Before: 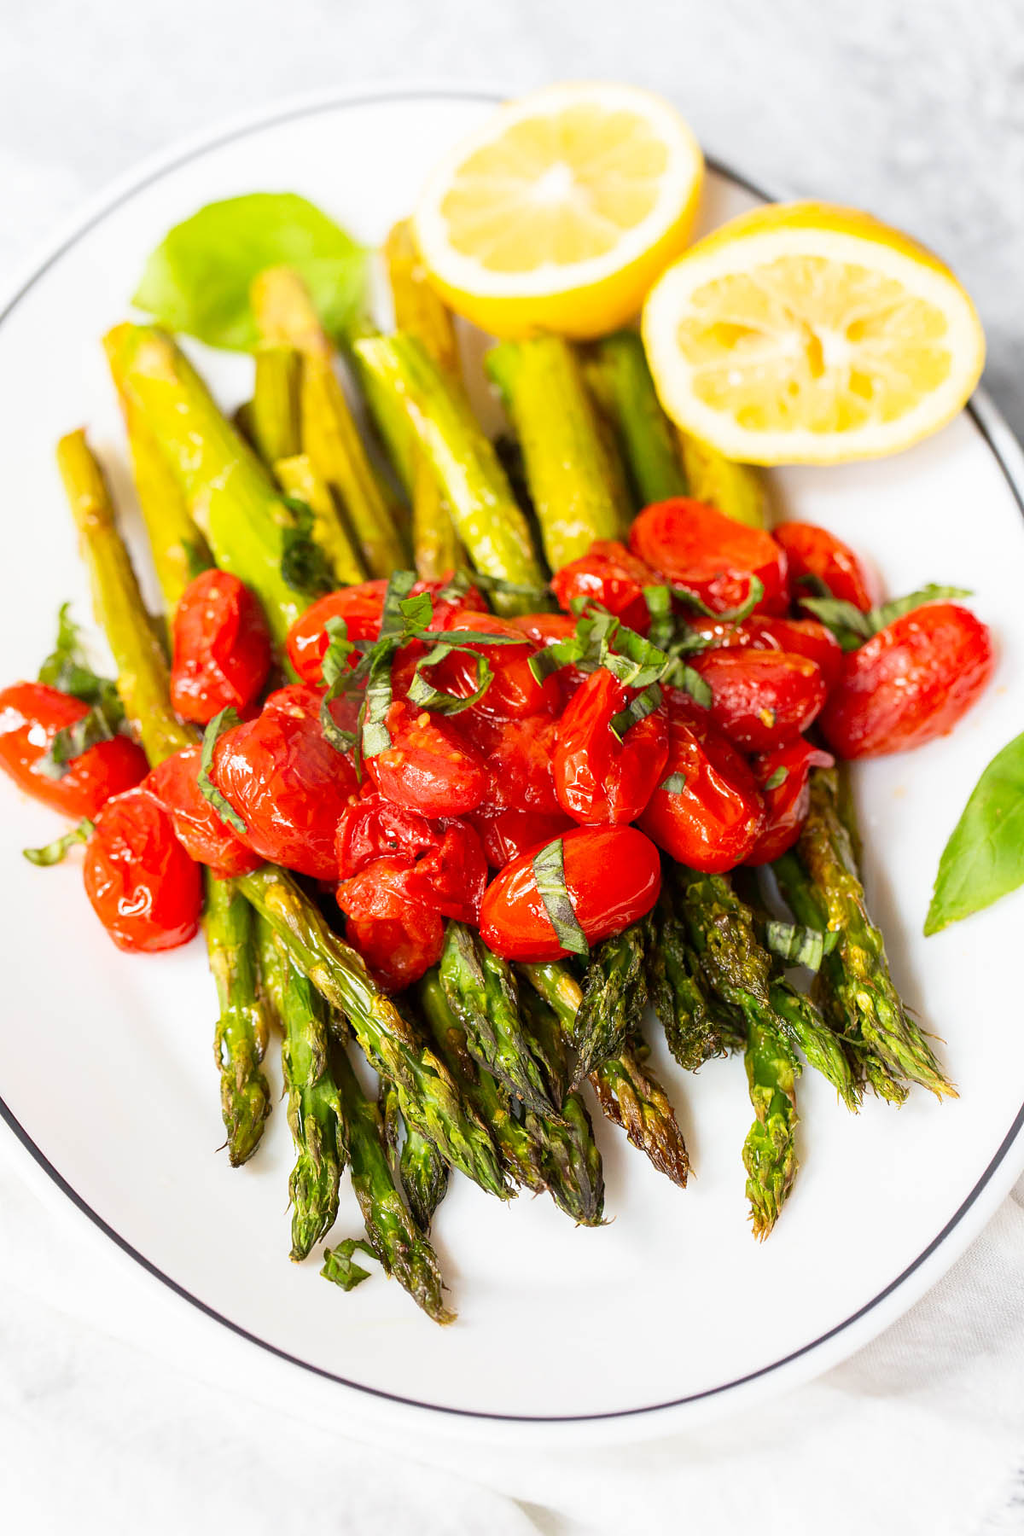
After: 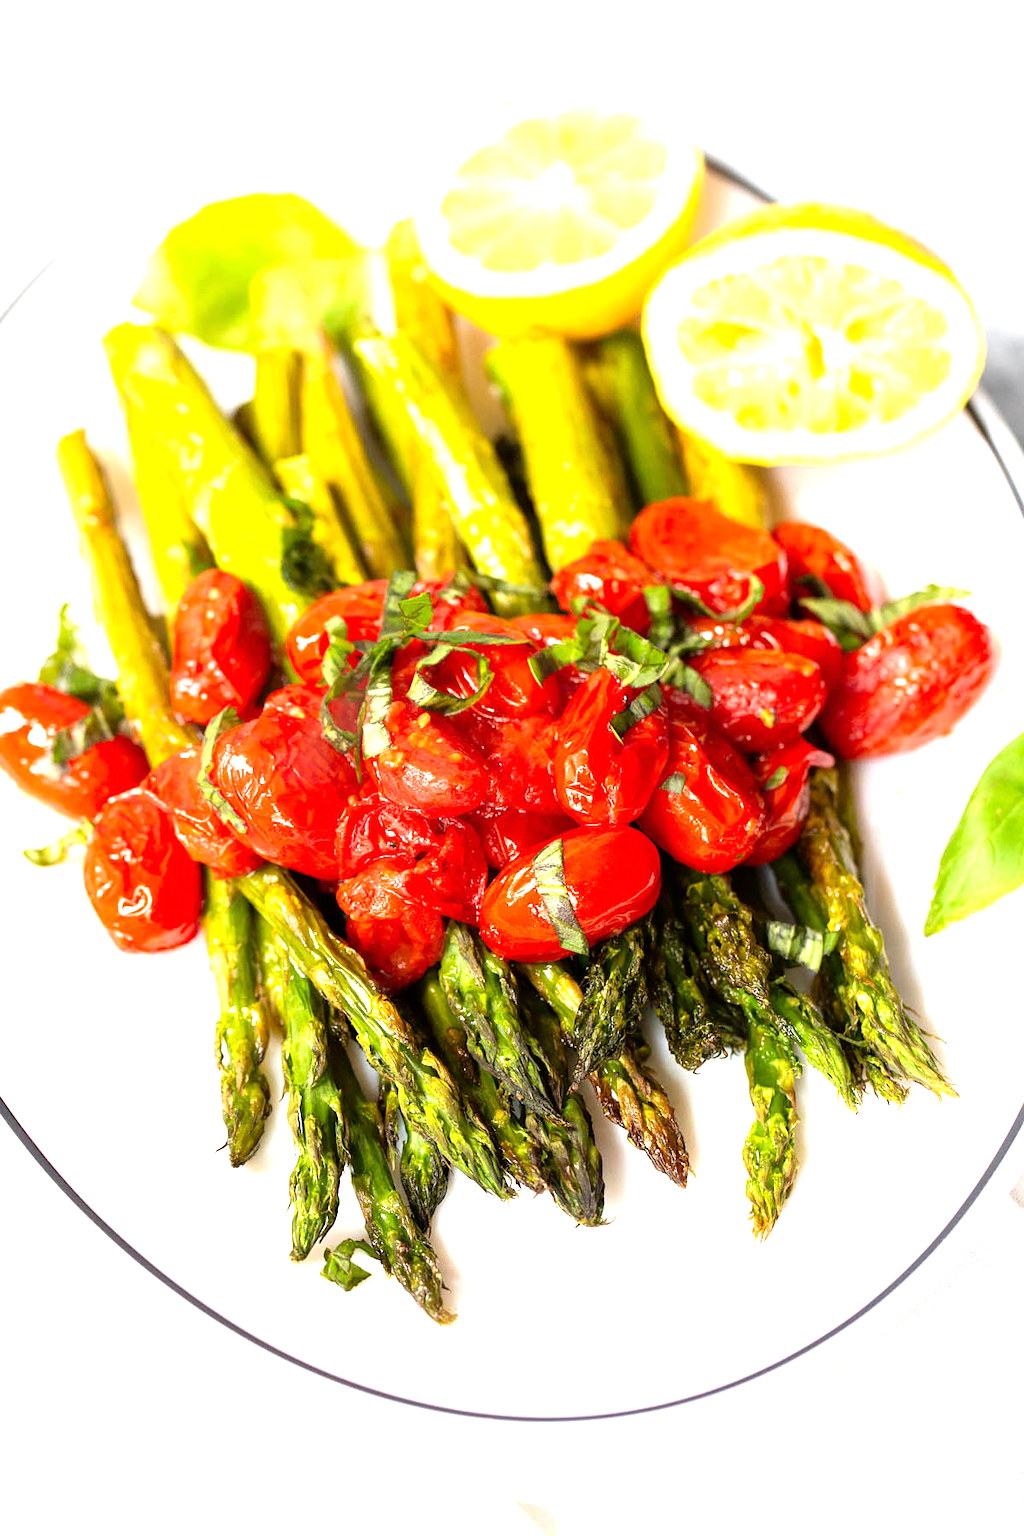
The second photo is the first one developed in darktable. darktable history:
tone equalizer: -8 EV -0.777 EV, -7 EV -0.673 EV, -6 EV -0.583 EV, -5 EV -0.365 EV, -3 EV 0.396 EV, -2 EV 0.6 EV, -1 EV 0.681 EV, +0 EV 0.758 EV
